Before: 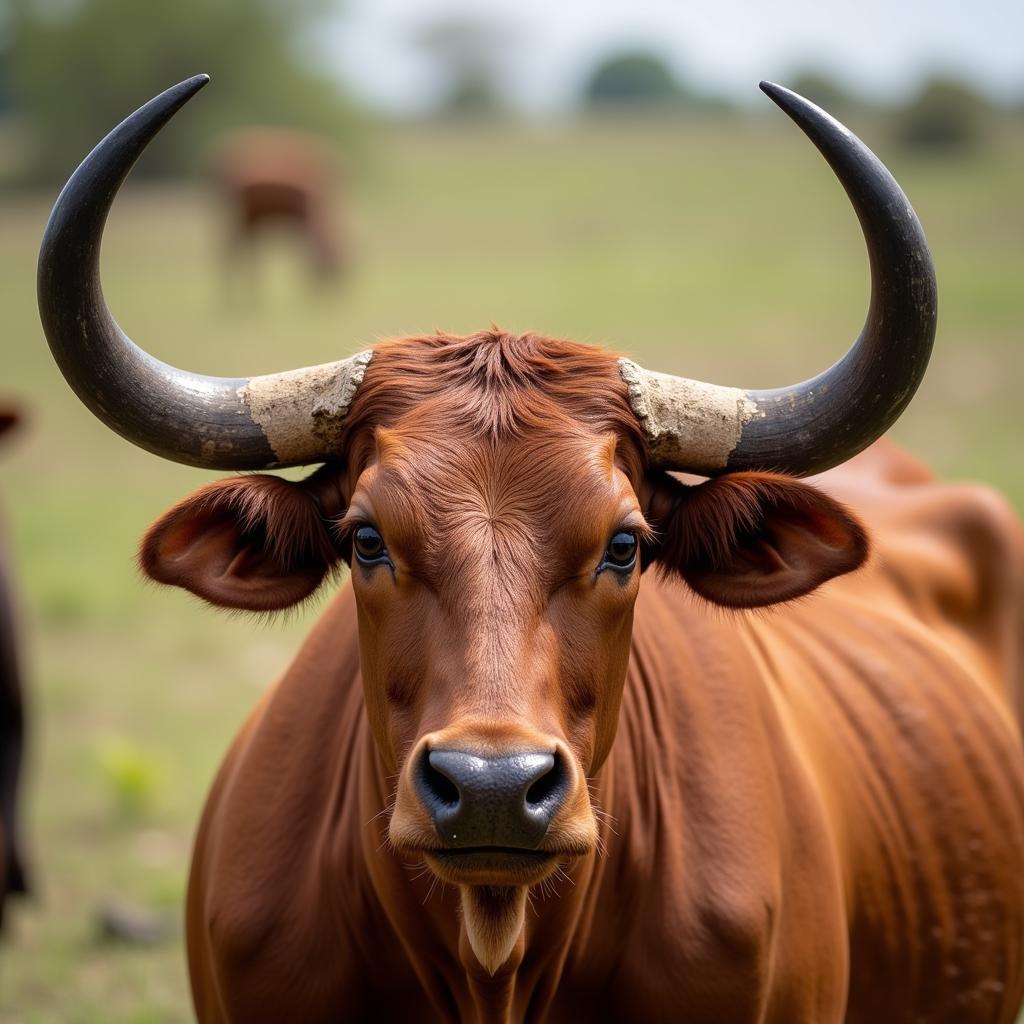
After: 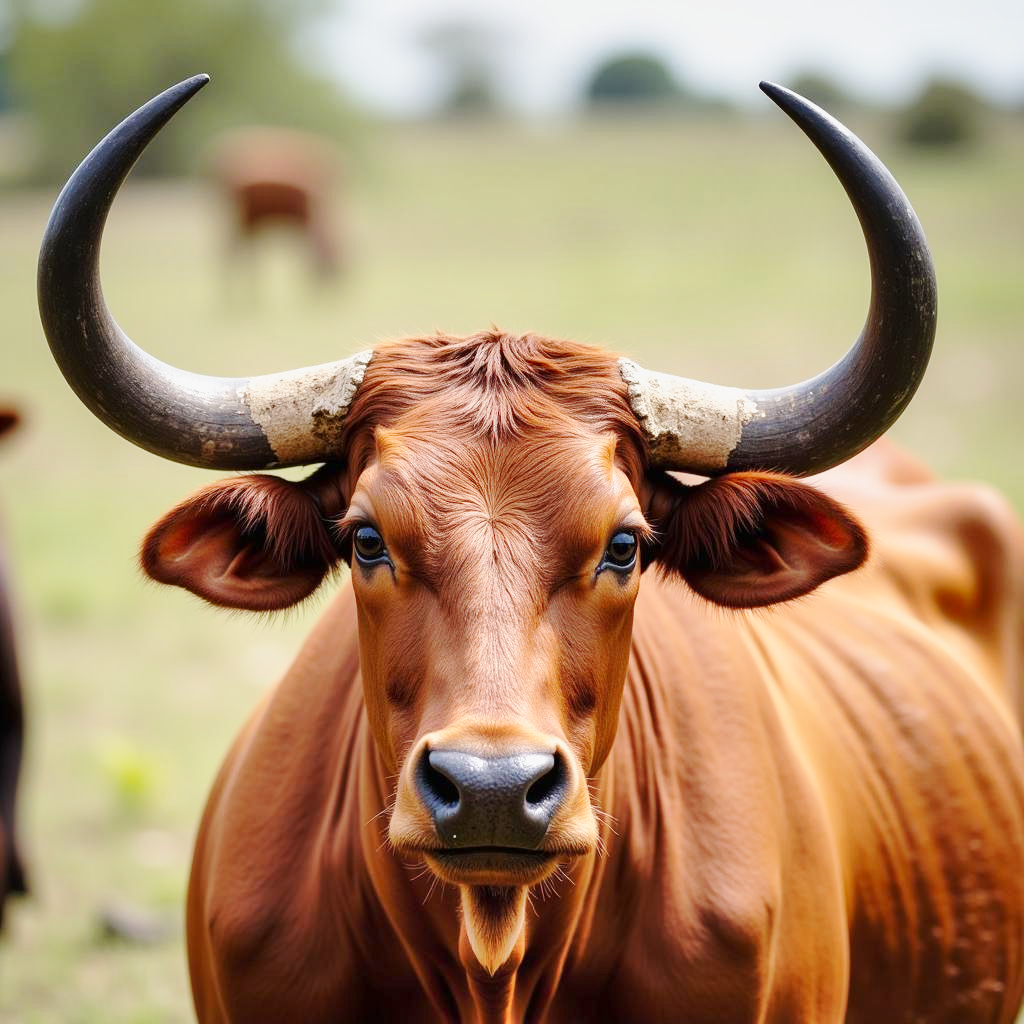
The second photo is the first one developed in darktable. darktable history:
shadows and highlights: soften with gaussian
base curve: curves: ch0 [(0, 0) (0.025, 0.046) (0.112, 0.277) (0.467, 0.74) (0.814, 0.929) (1, 0.942)], preserve colors none
